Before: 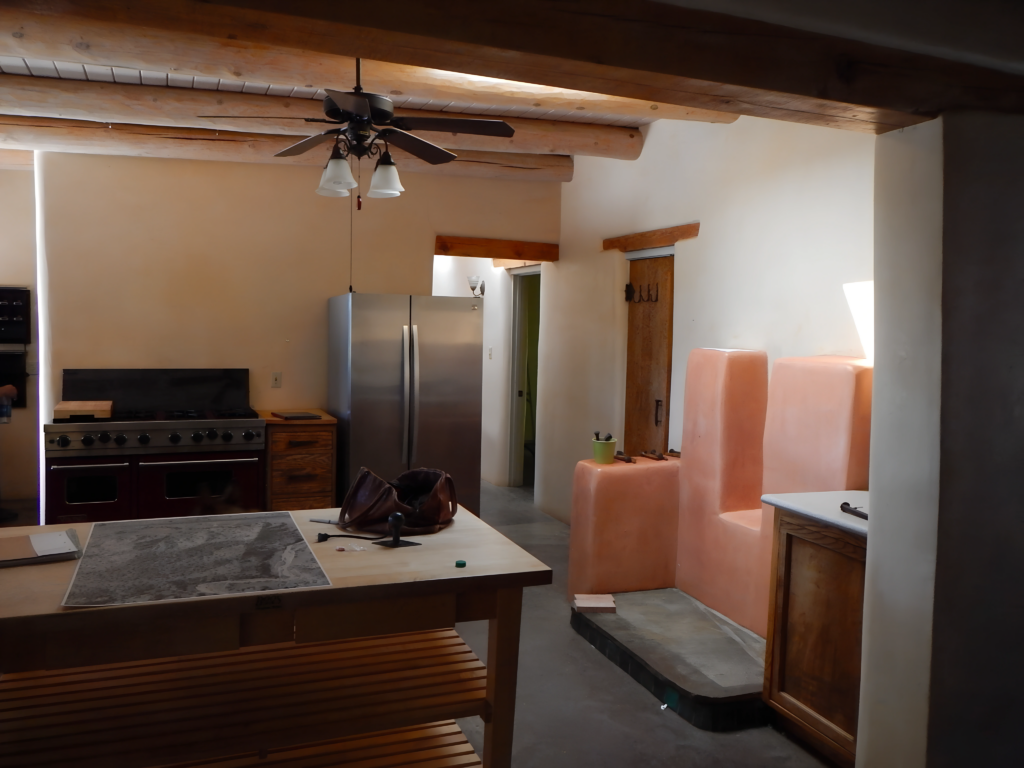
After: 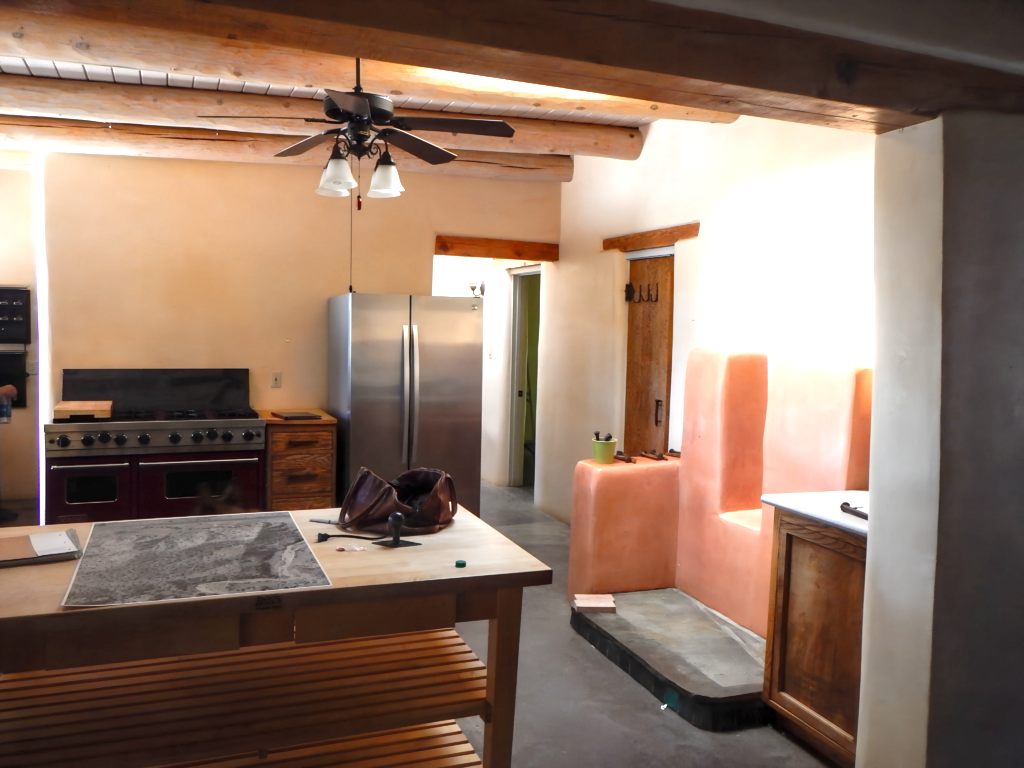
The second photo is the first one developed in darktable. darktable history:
local contrast: on, module defaults
exposure: black level correction 0, exposure 1.3 EV, compensate exposure bias true, compensate highlight preservation false
